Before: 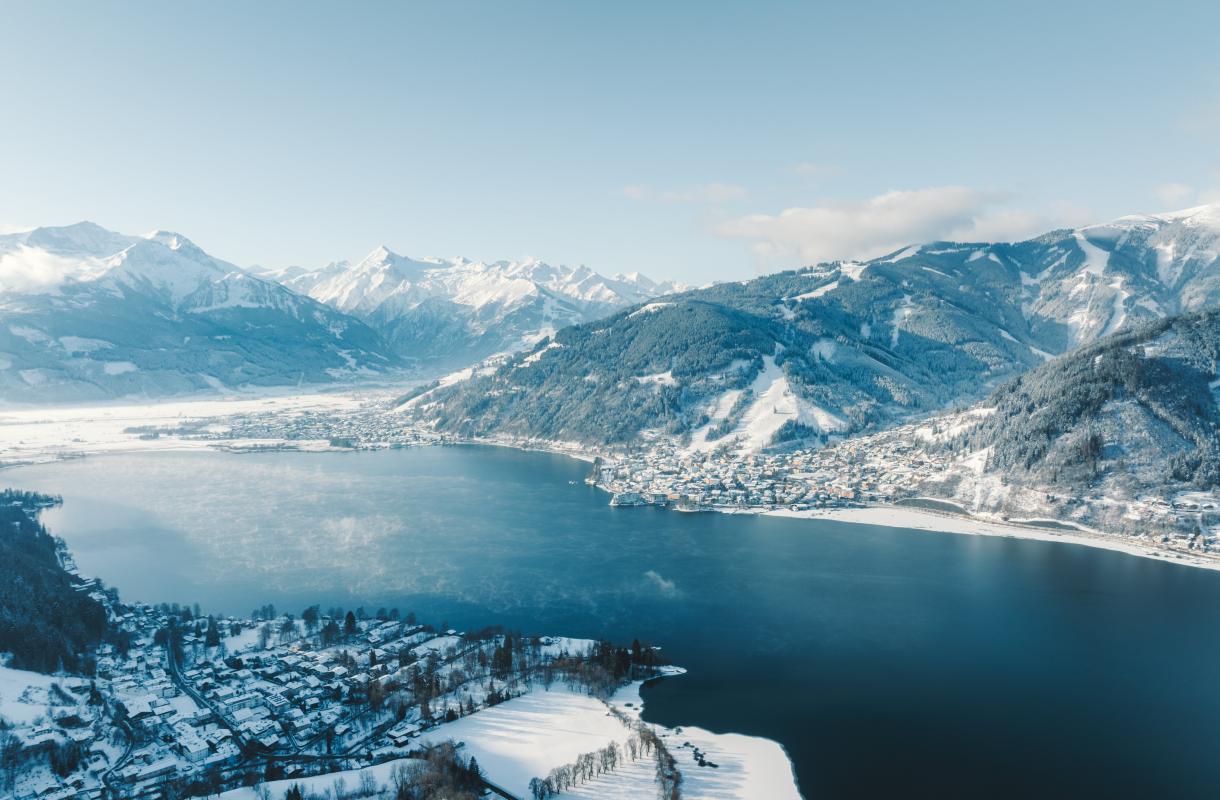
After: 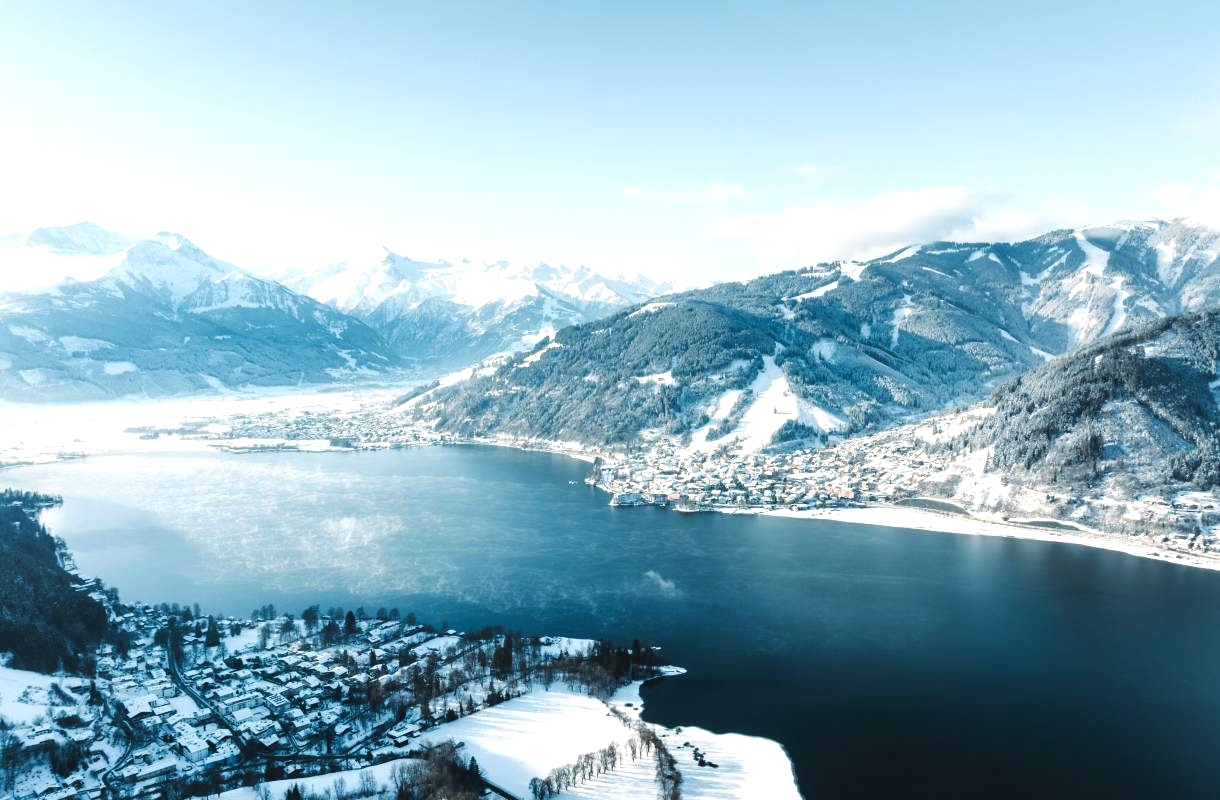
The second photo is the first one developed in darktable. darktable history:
tone equalizer: -8 EV -0.726 EV, -7 EV -0.668 EV, -6 EV -0.62 EV, -5 EV -0.406 EV, -3 EV 0.37 EV, -2 EV 0.6 EV, -1 EV 0.678 EV, +0 EV 0.731 EV, edges refinement/feathering 500, mask exposure compensation -1.57 EV, preserve details no
